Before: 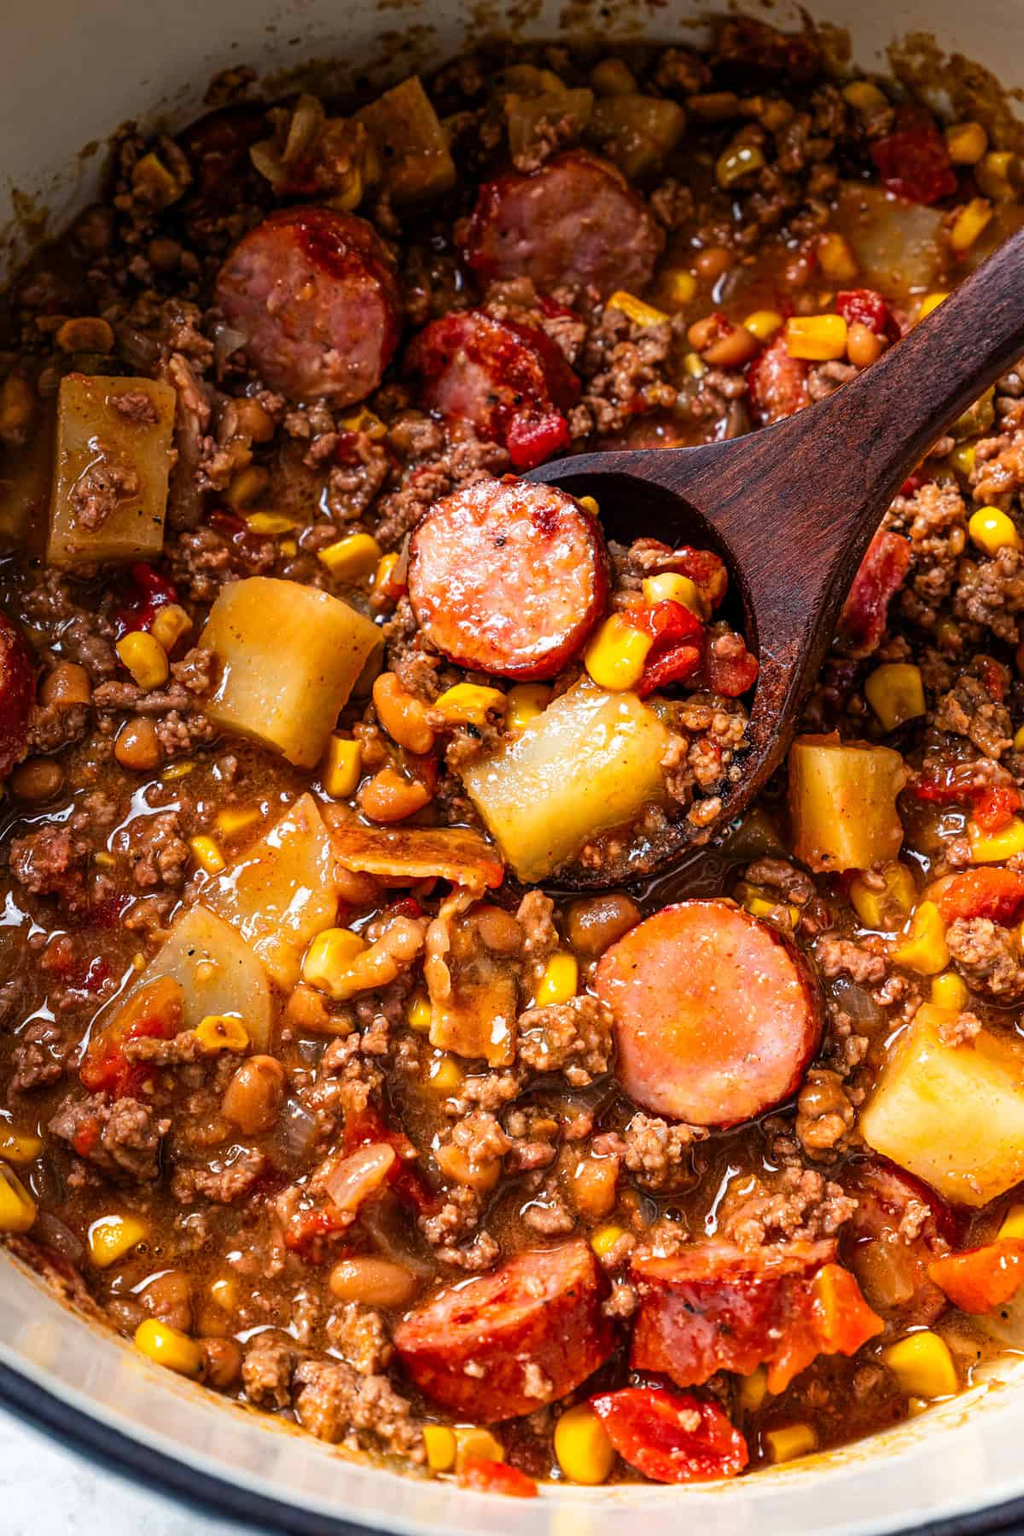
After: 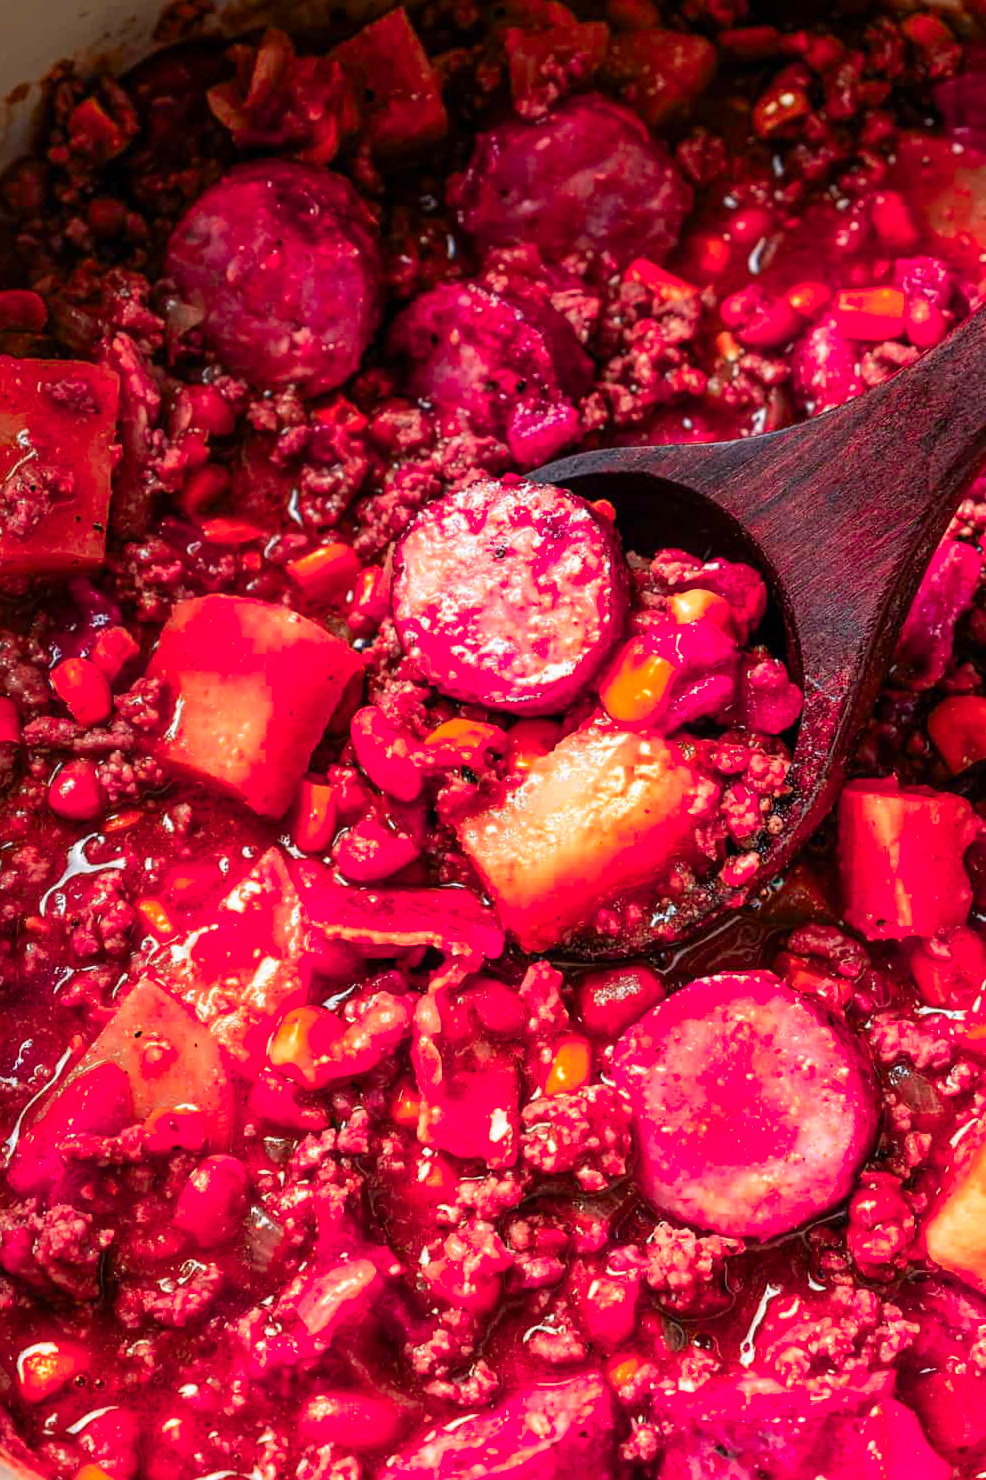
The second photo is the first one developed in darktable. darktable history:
crop and rotate: left 7.196%, top 4.574%, right 10.605%, bottom 13.178%
color zones: curves: ch1 [(0.24, 0.634) (0.75, 0.5)]; ch2 [(0.253, 0.437) (0.745, 0.491)], mix 102.12%
